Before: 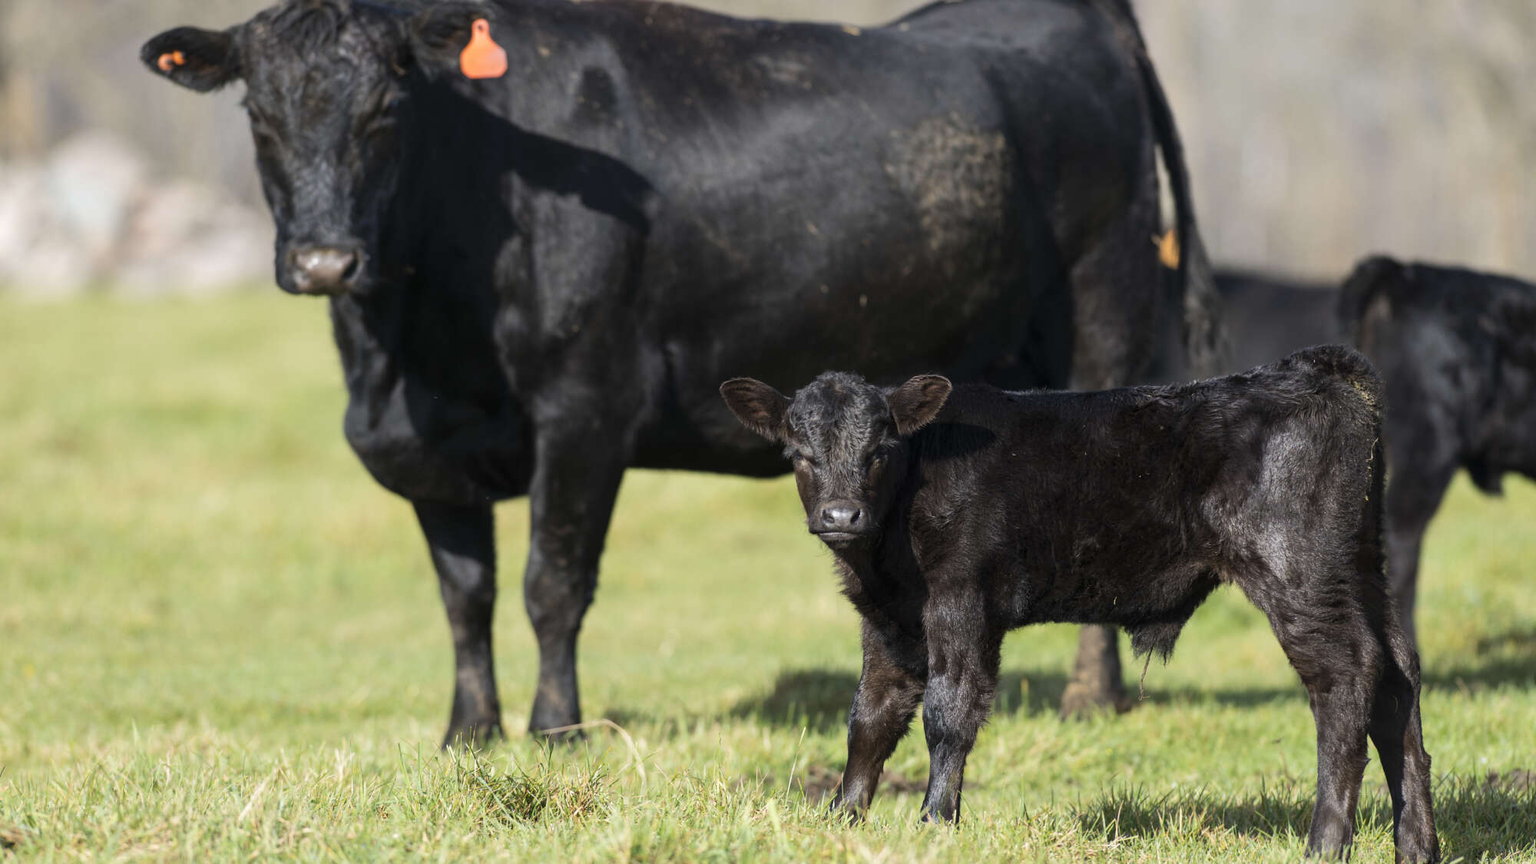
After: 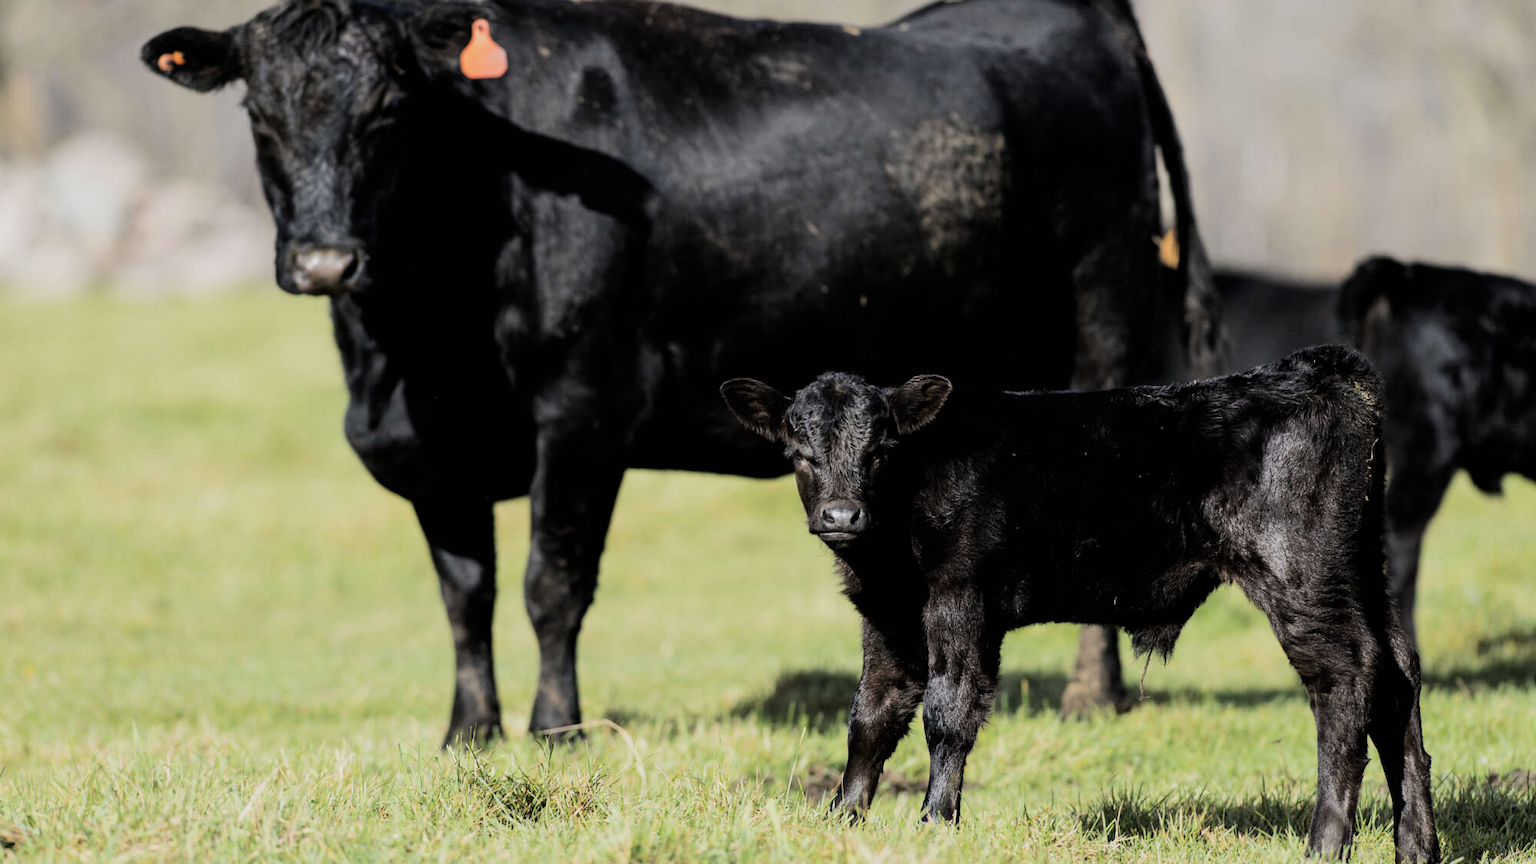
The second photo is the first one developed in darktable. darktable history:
filmic rgb: black relative exposure -5.01 EV, white relative exposure 4 EV, hardness 2.9, contrast 1.3
